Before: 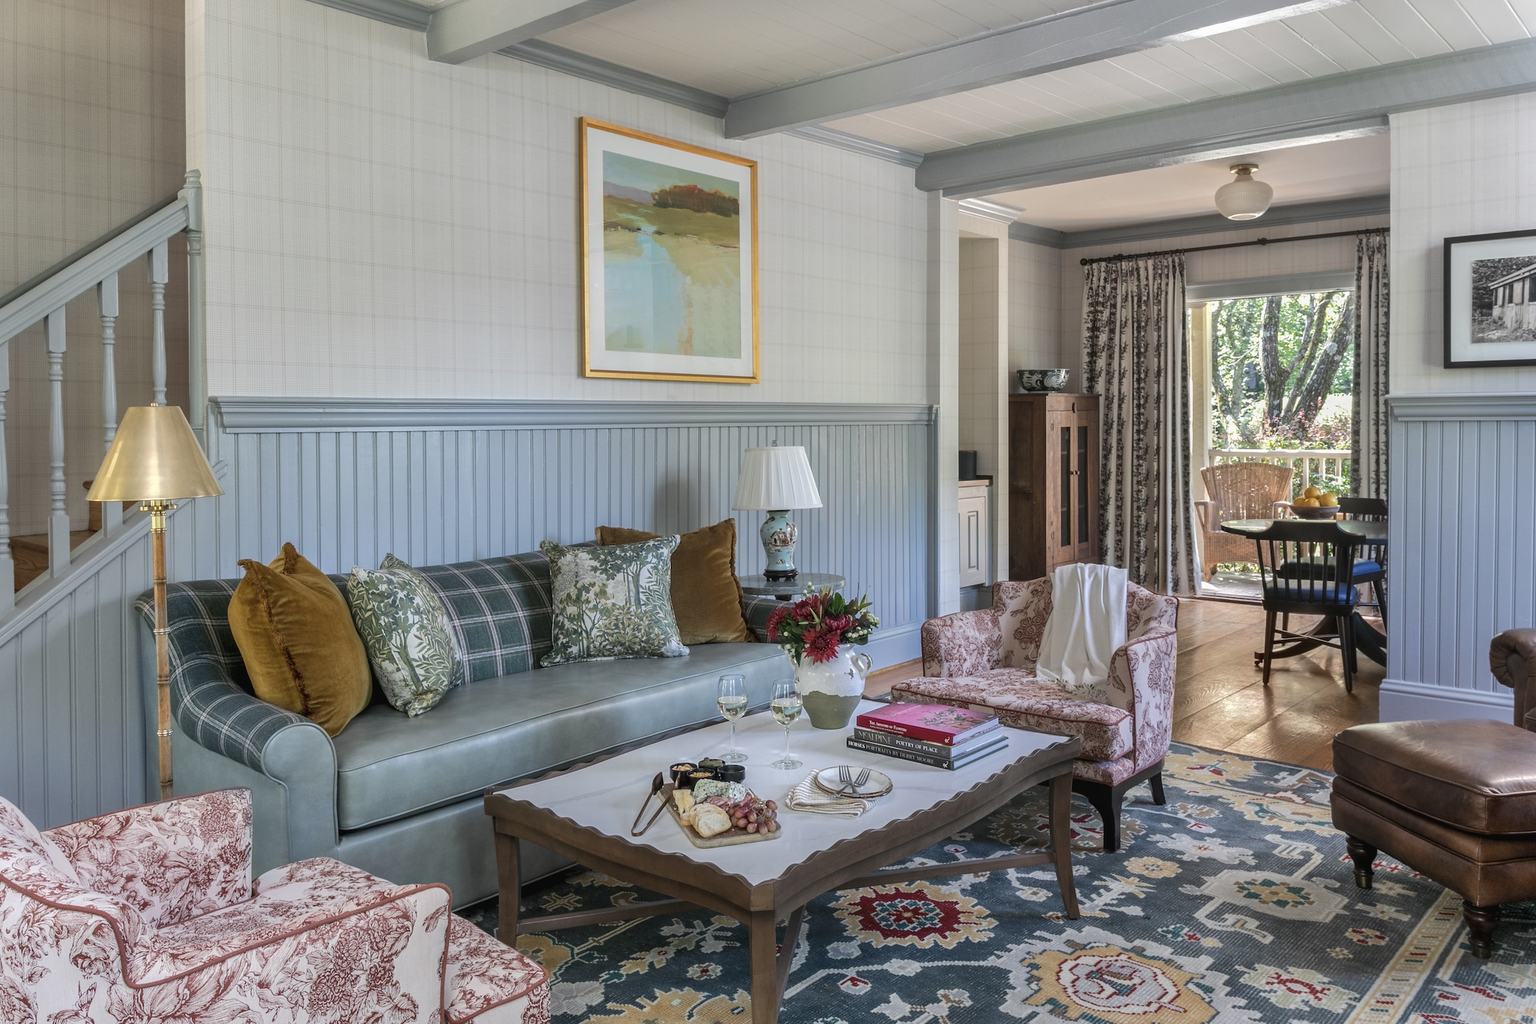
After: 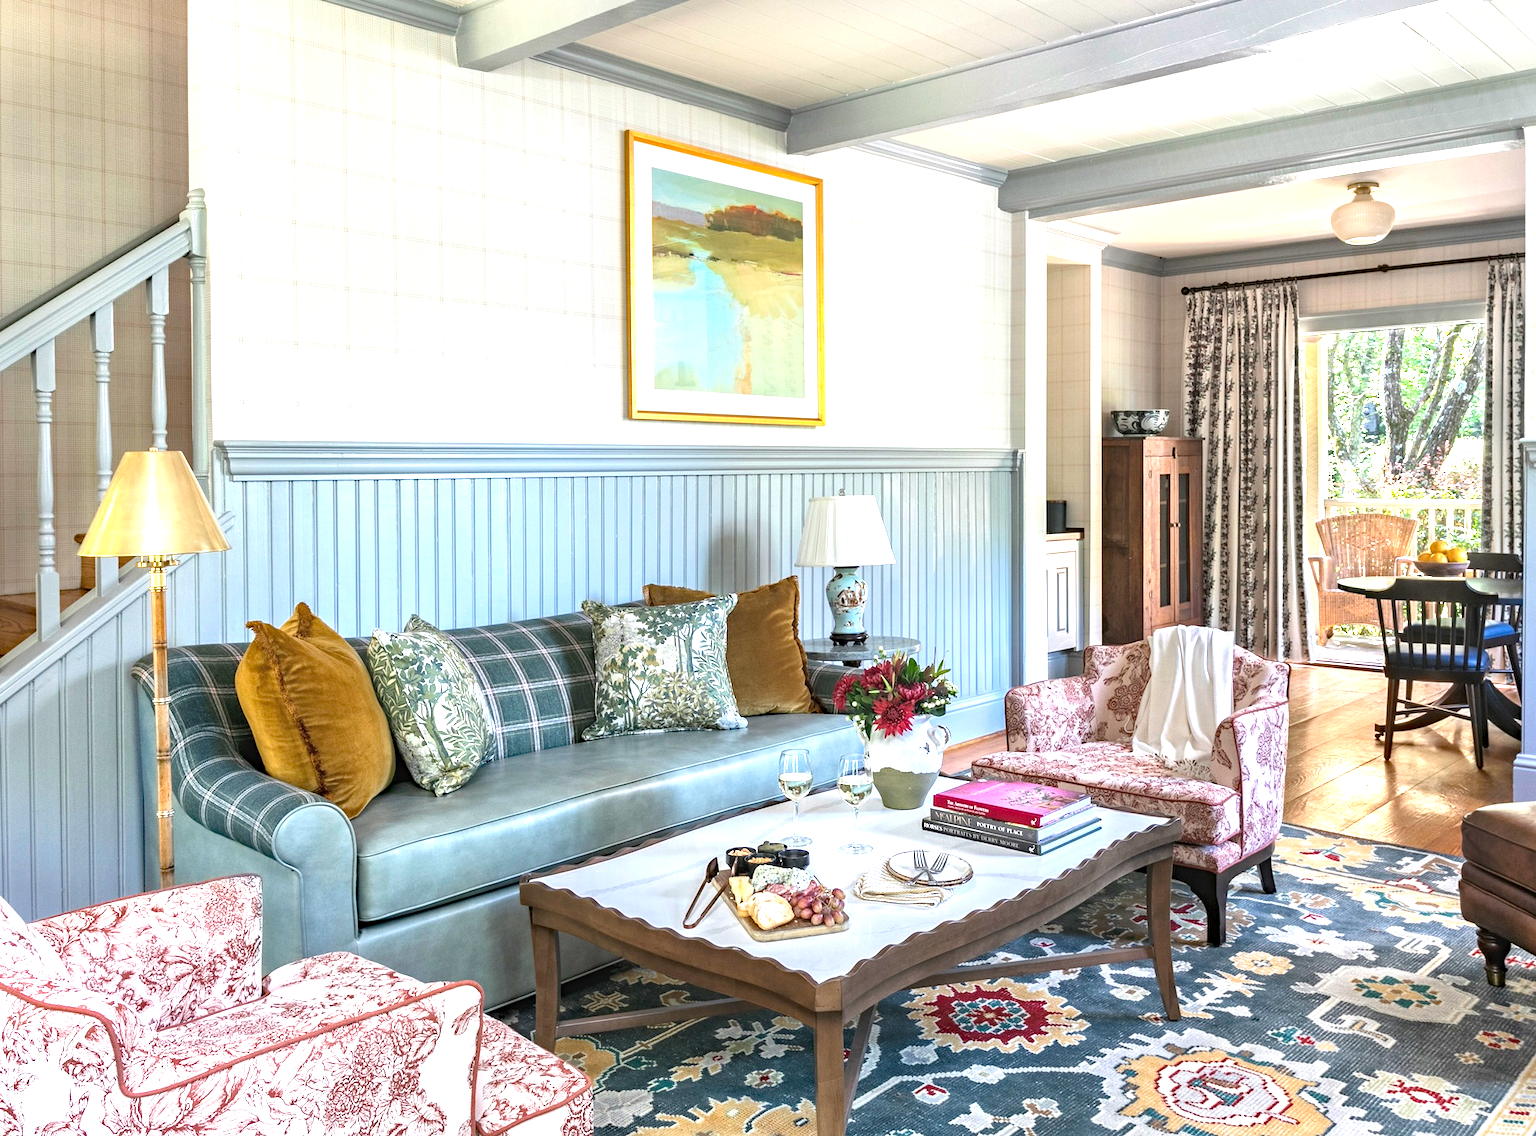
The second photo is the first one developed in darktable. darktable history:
crop and rotate: left 1.088%, right 8.807%
haze removal: strength 0.29, distance 0.25, compatibility mode true, adaptive false
exposure: black level correction 0, exposure 1.4 EV, compensate highlight preservation false
